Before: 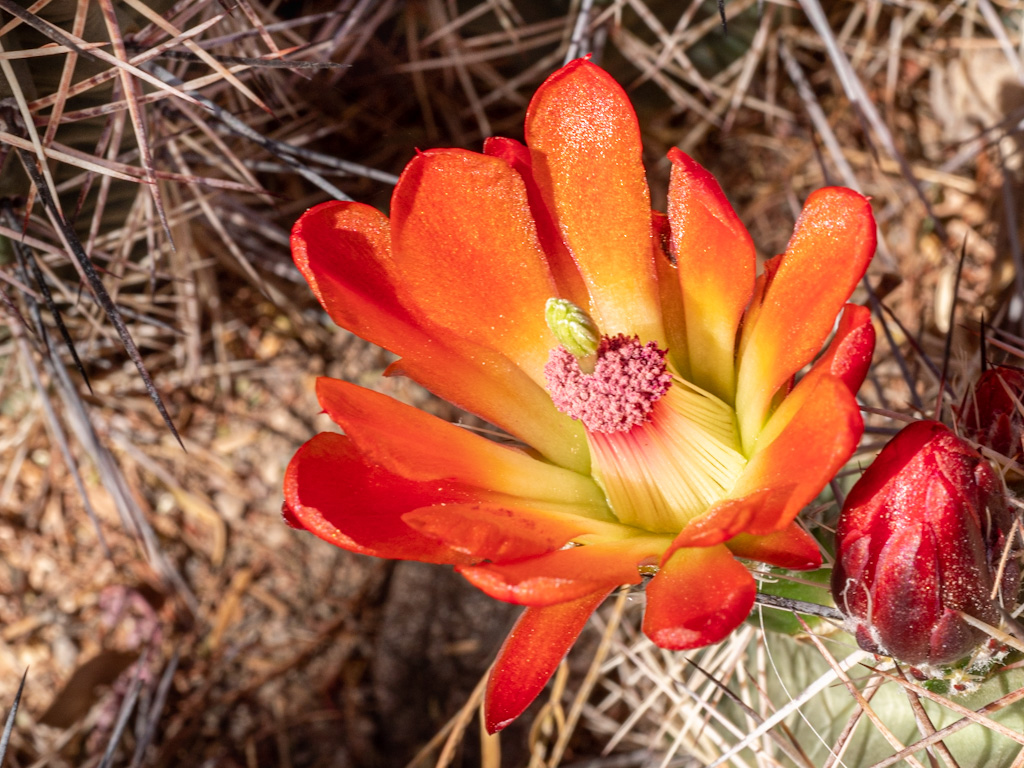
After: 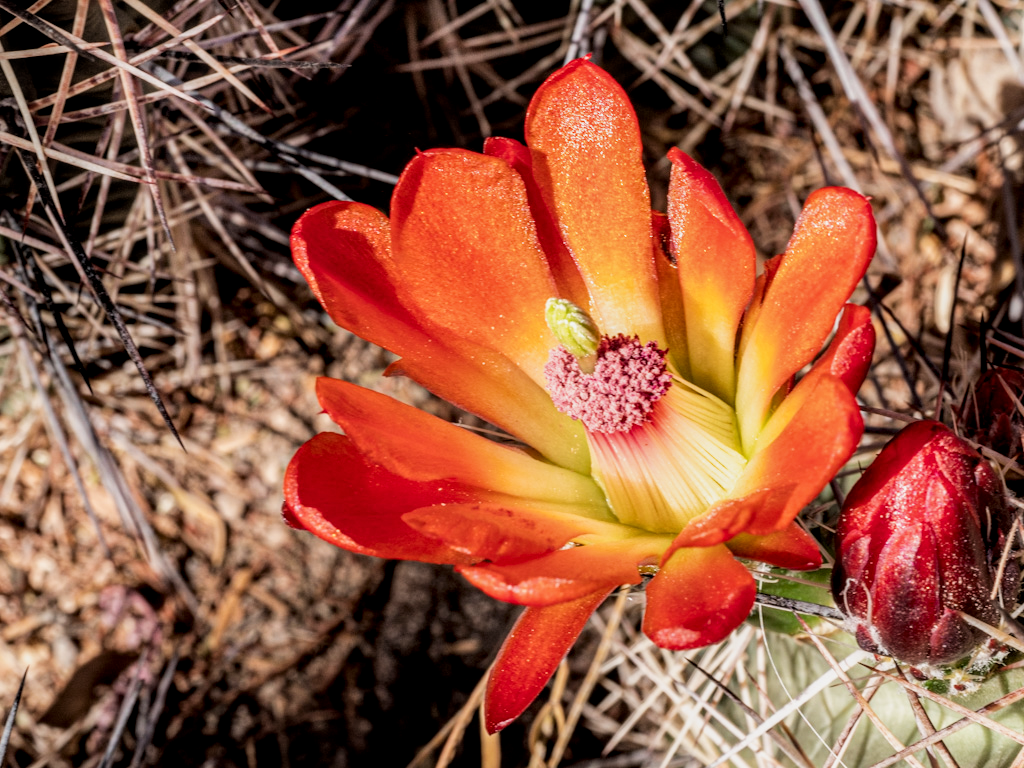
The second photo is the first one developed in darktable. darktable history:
local contrast: detail 130%
filmic rgb: black relative exposure -5.05 EV, white relative exposure 3.55 EV, hardness 3.18, contrast 1.186, highlights saturation mix -49.49%
